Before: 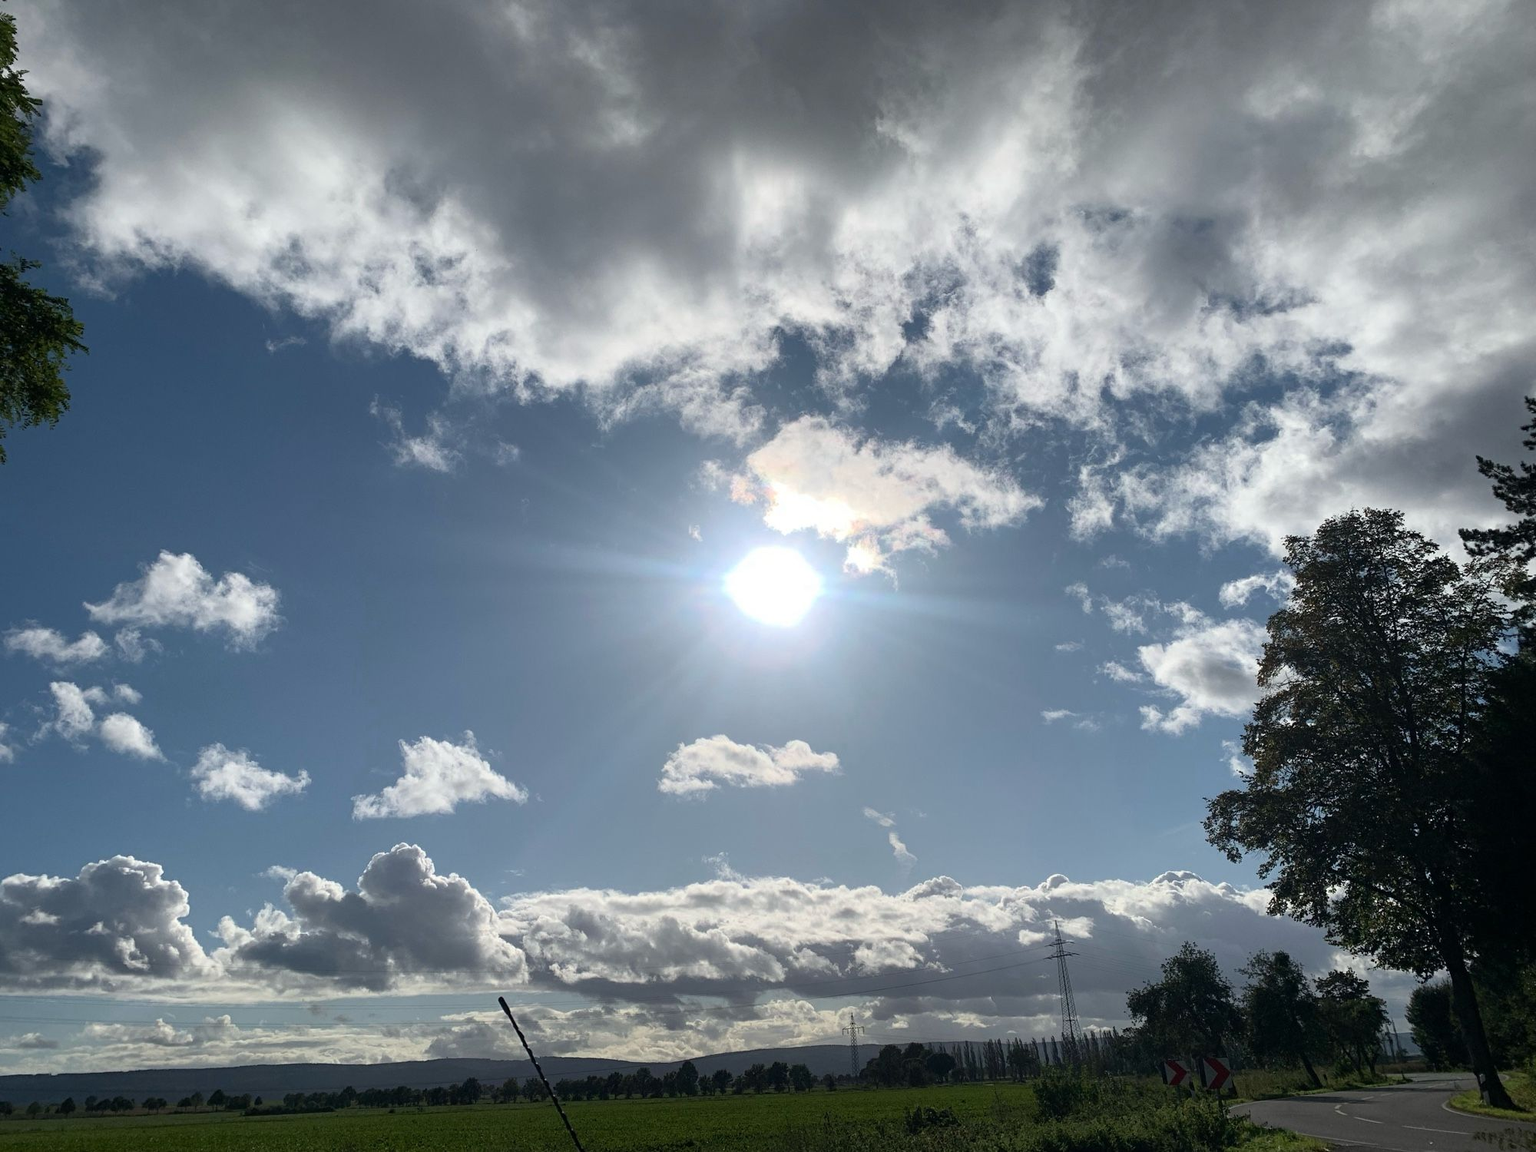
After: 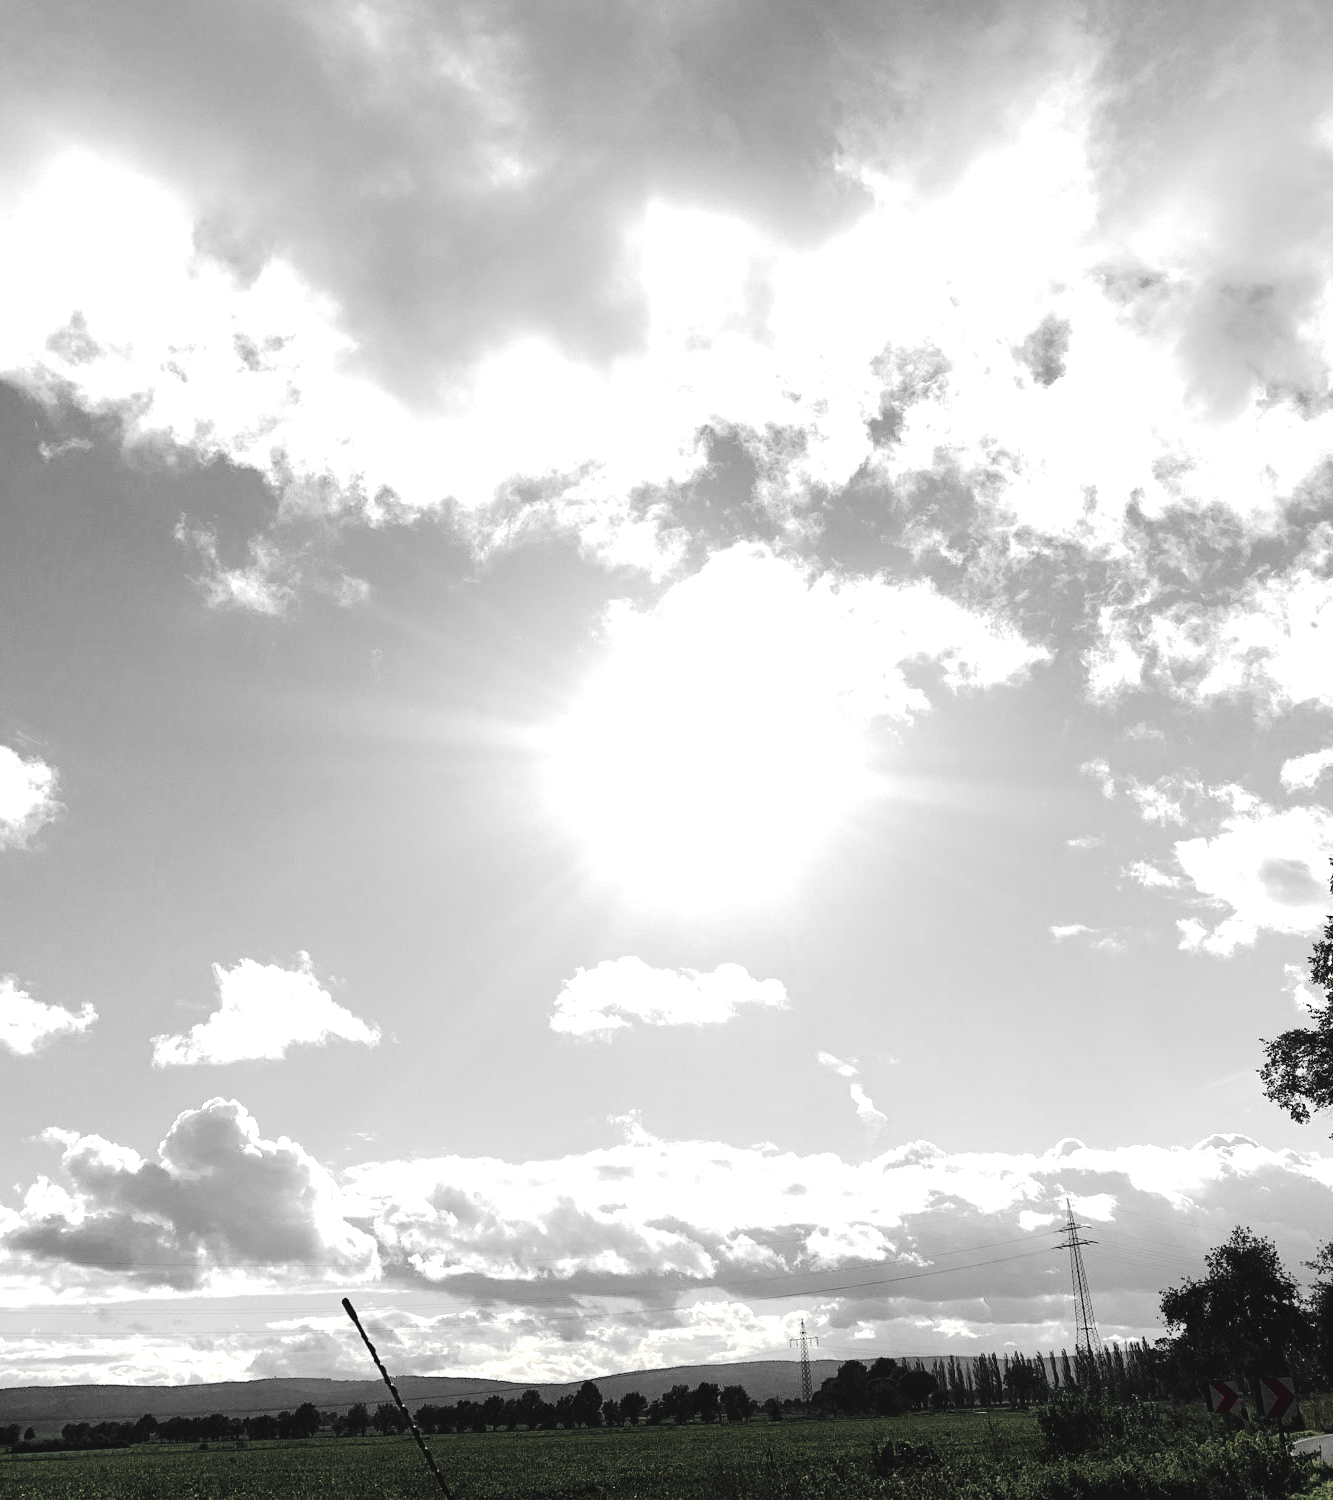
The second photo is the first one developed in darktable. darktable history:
color zones: curves: ch1 [(0, 0.831) (0.08, 0.771) (0.157, 0.268) (0.241, 0.207) (0.562, -0.005) (0.714, -0.013) (0.876, 0.01) (1, 0.831)]
crop and rotate: left 15.392%, right 17.922%
tone equalizer: -8 EV -0.731 EV, -7 EV -0.734 EV, -6 EV -0.562 EV, -5 EV -0.406 EV, -3 EV 0.371 EV, -2 EV 0.6 EV, -1 EV 0.682 EV, +0 EV 0.737 EV
tone curve: curves: ch0 [(0, 0) (0.003, 0.054) (0.011, 0.057) (0.025, 0.056) (0.044, 0.062) (0.069, 0.071) (0.1, 0.088) (0.136, 0.111) (0.177, 0.146) (0.224, 0.19) (0.277, 0.261) (0.335, 0.363) (0.399, 0.458) (0.468, 0.562) (0.543, 0.653) (0.623, 0.725) (0.709, 0.801) (0.801, 0.853) (0.898, 0.915) (1, 1)], preserve colors none
exposure: black level correction 0, exposure 0.499 EV, compensate highlight preservation false
color balance rgb: linear chroma grading › global chroma 15.34%, perceptual saturation grading › global saturation 44.981%, perceptual saturation grading › highlights -25.358%, perceptual saturation grading › shadows 49.372%
